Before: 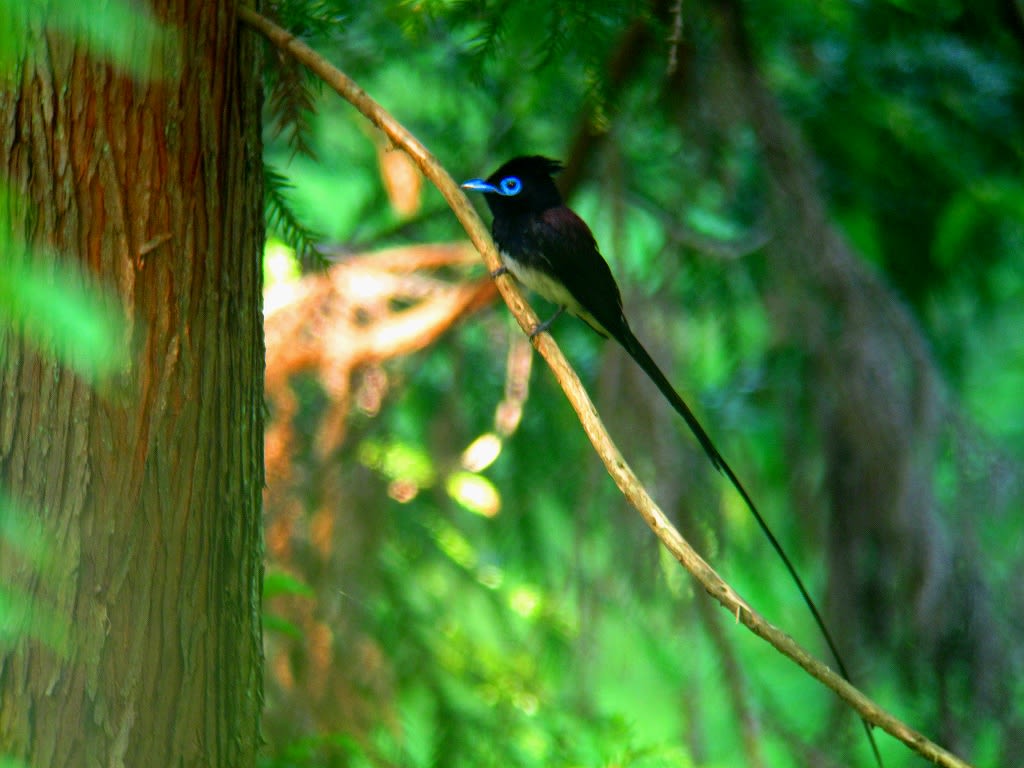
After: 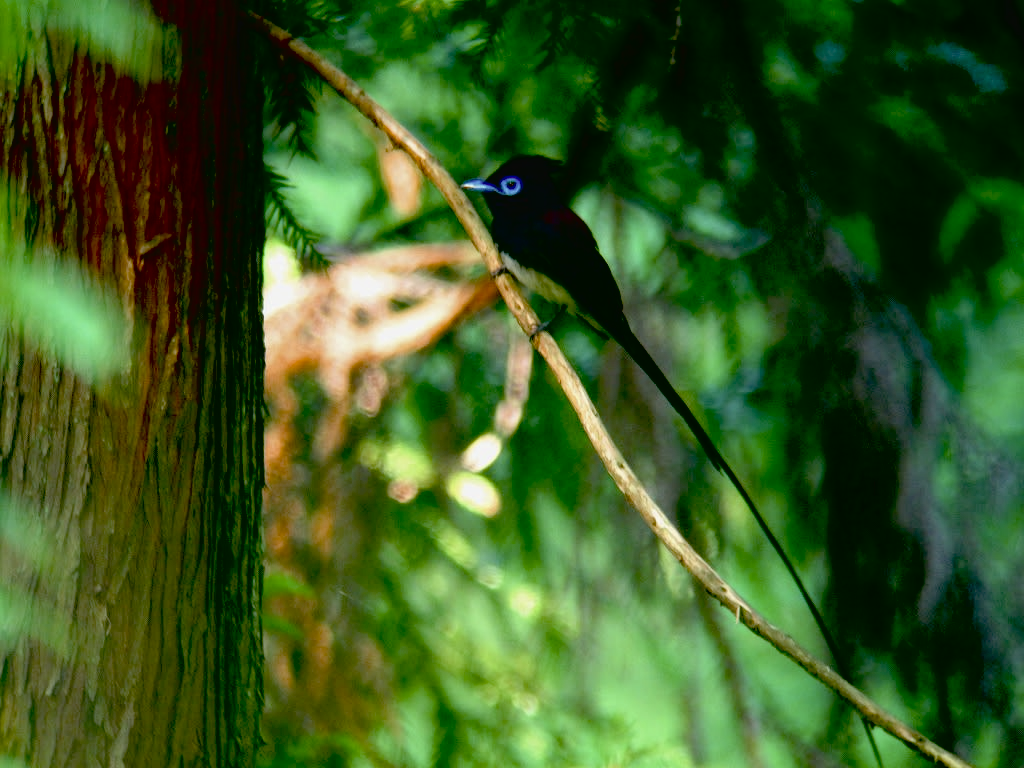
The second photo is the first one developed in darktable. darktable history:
exposure: black level correction 0.048, exposure 0.012 EV, compensate exposure bias true, compensate highlight preservation false
contrast brightness saturation: contrast -0.043, saturation -0.395
